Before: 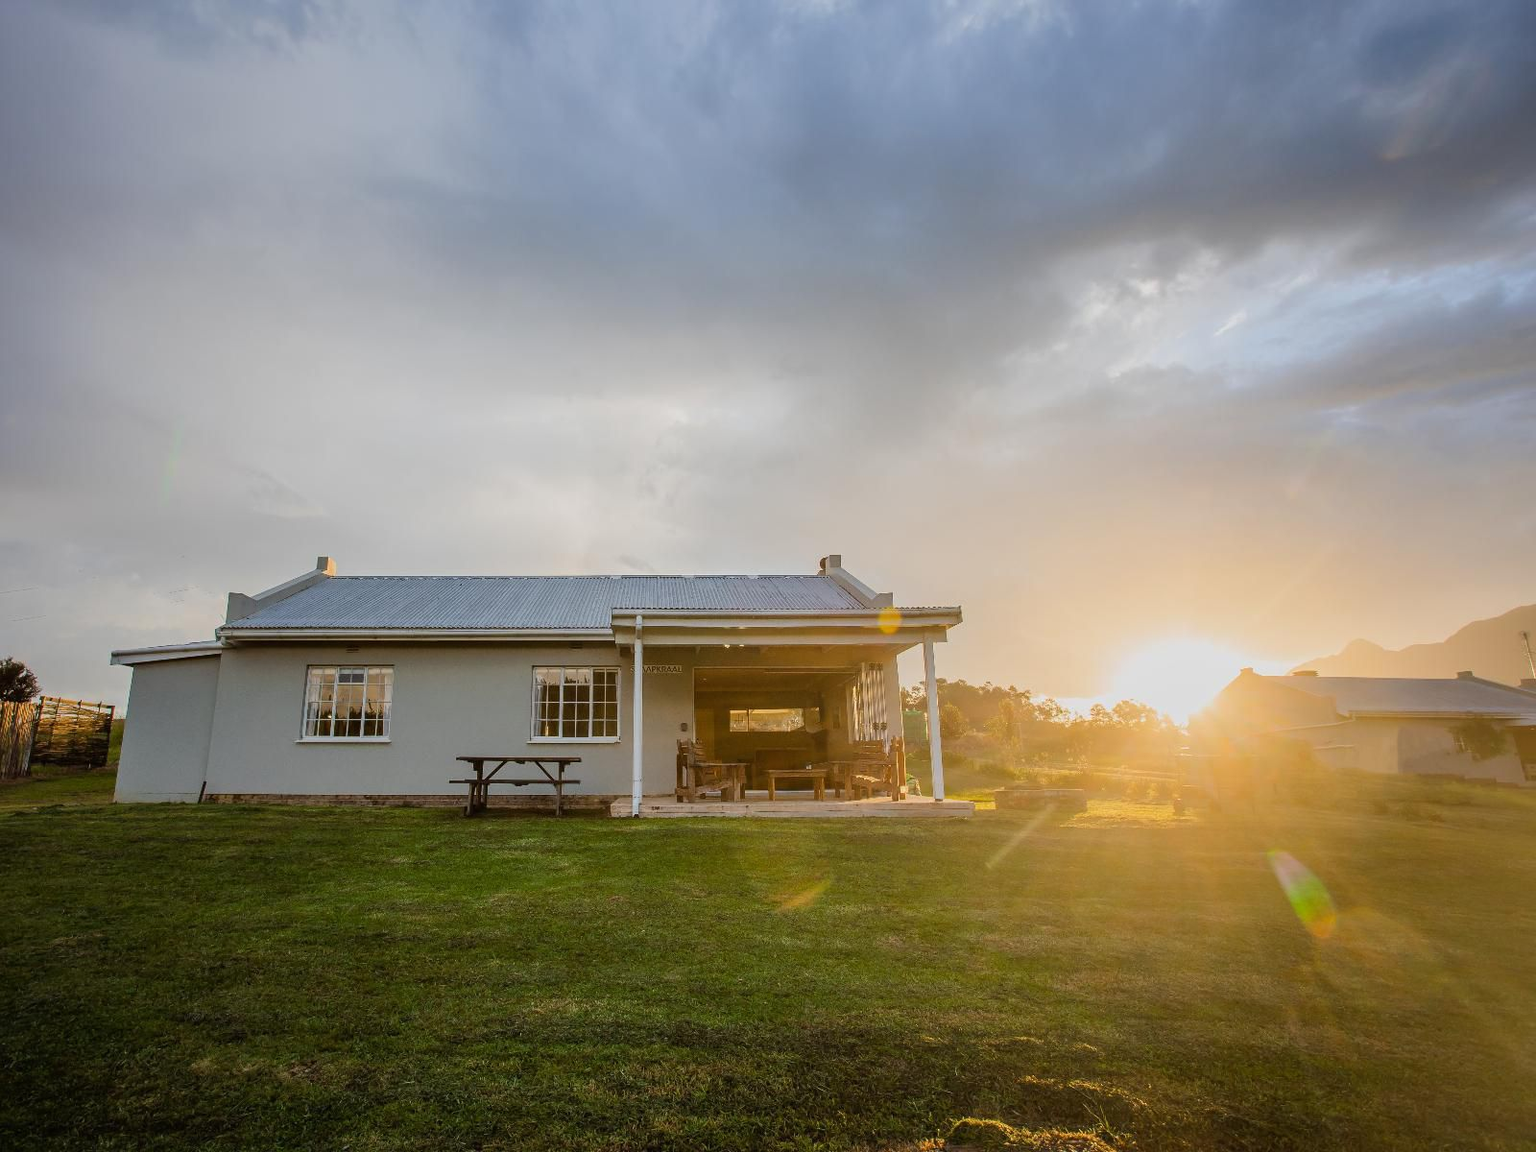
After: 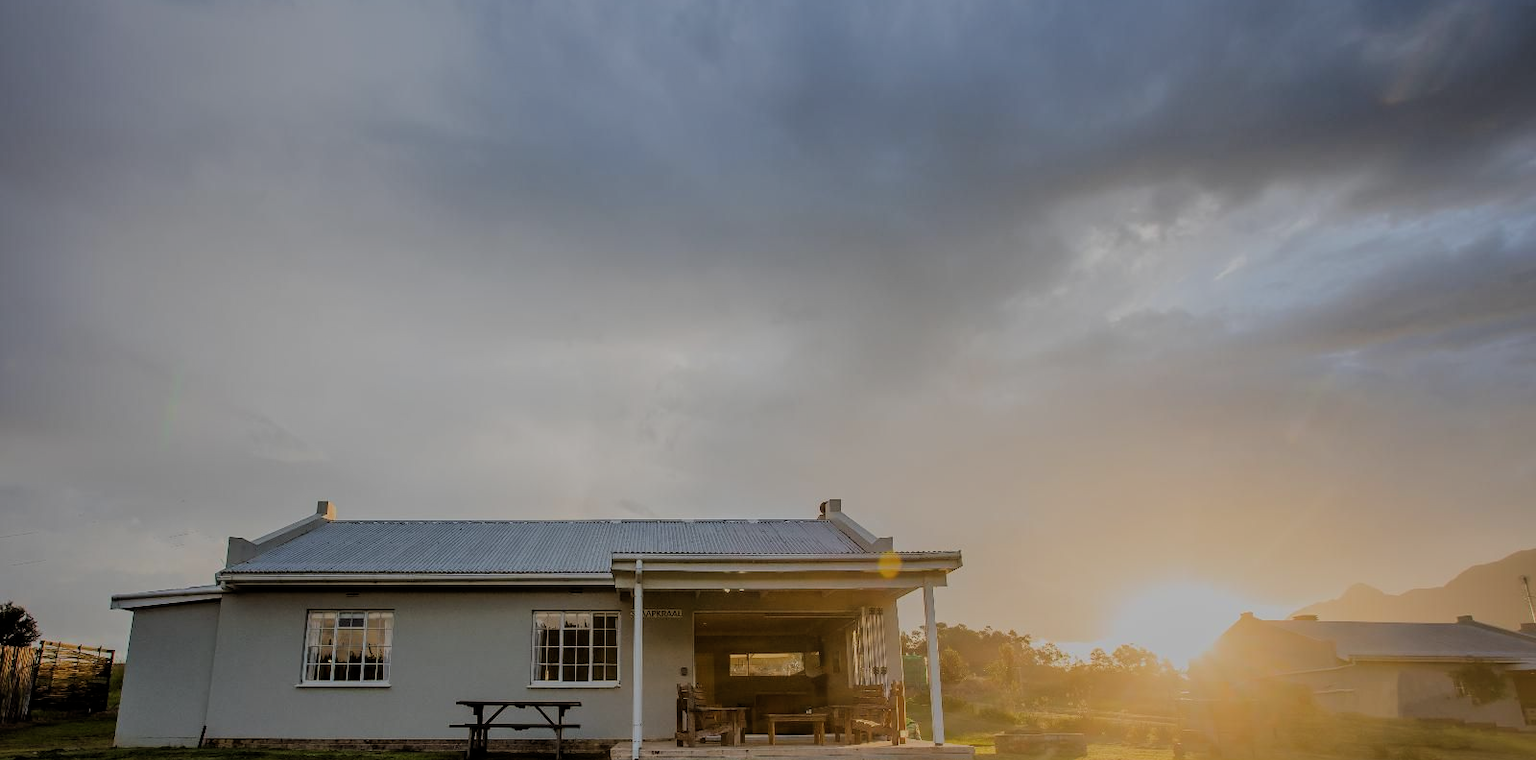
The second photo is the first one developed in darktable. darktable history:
crop and rotate: top 4.901%, bottom 29.069%
filmic rgb: middle gray luminance 29.06%, black relative exposure -10.35 EV, white relative exposure 5.47 EV, target black luminance 0%, hardness 3.94, latitude 1.18%, contrast 1.121, highlights saturation mix 6.14%, shadows ↔ highlights balance 14.57%, add noise in highlights 0.001, color science v3 (2019), use custom middle-gray values true, contrast in highlights soft
